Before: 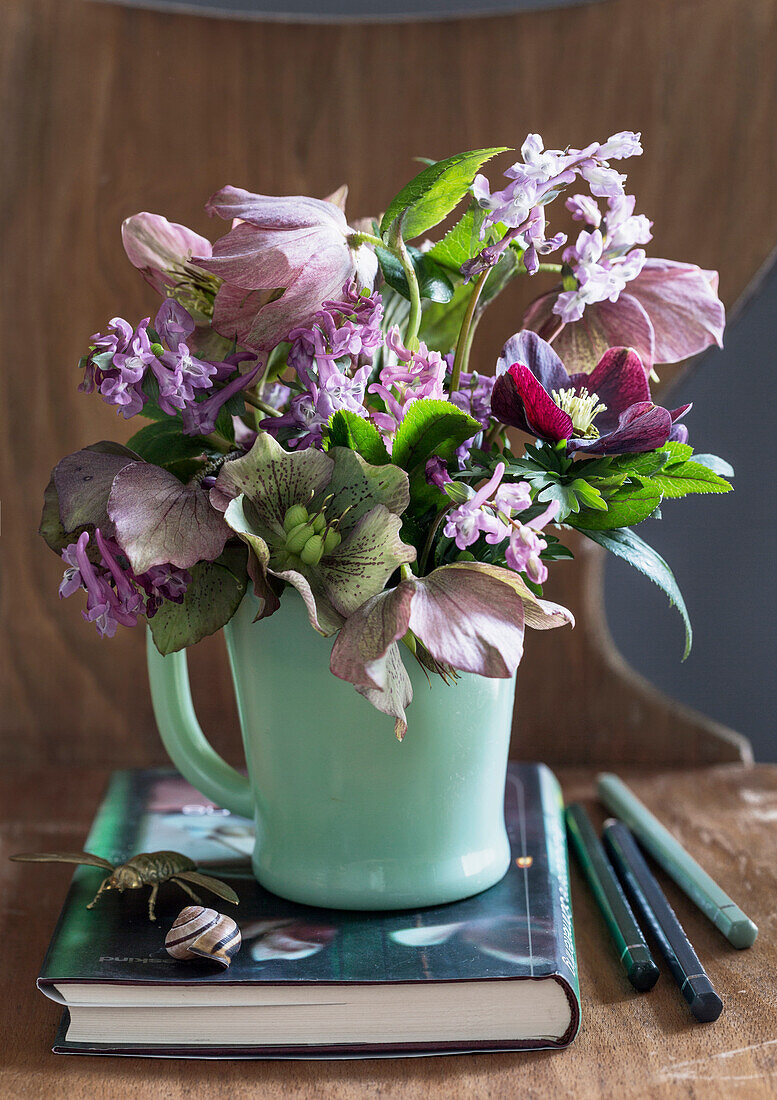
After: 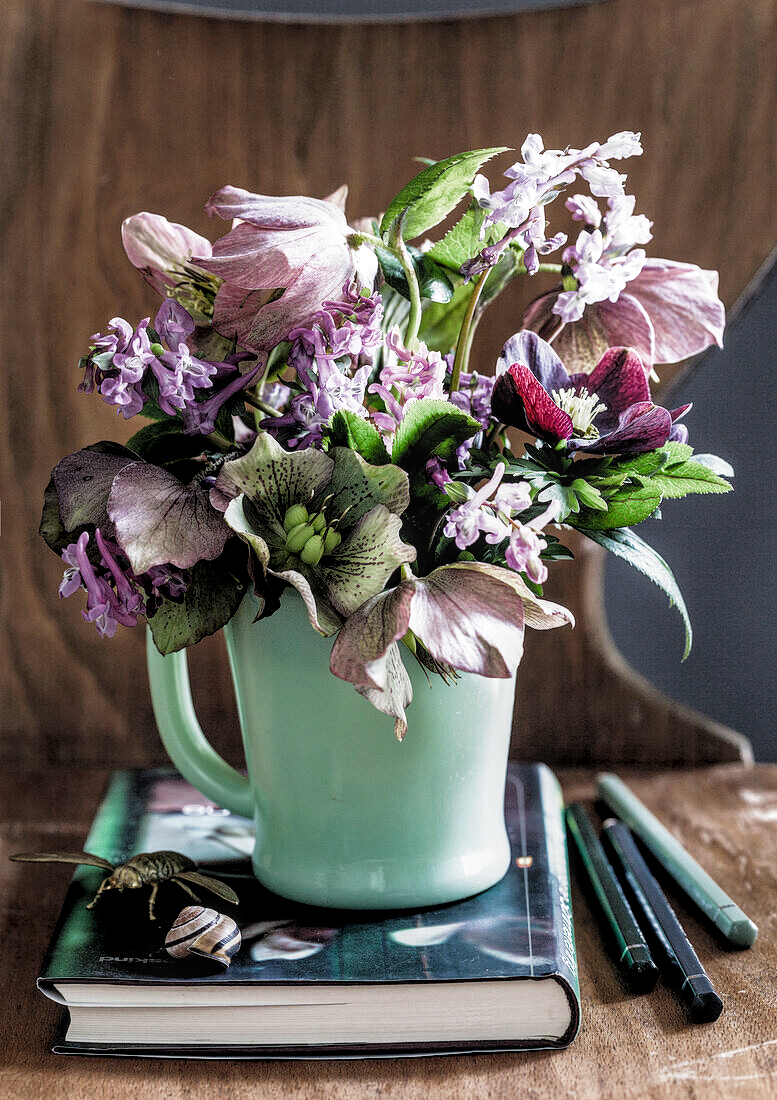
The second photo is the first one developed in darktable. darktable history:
exposure: black level correction 0.005, exposure 0.284 EV, compensate highlight preservation false
filmic rgb: black relative exposure -4.9 EV, white relative exposure 2.84 EV, hardness 3.7, color science v4 (2020)
local contrast: on, module defaults
